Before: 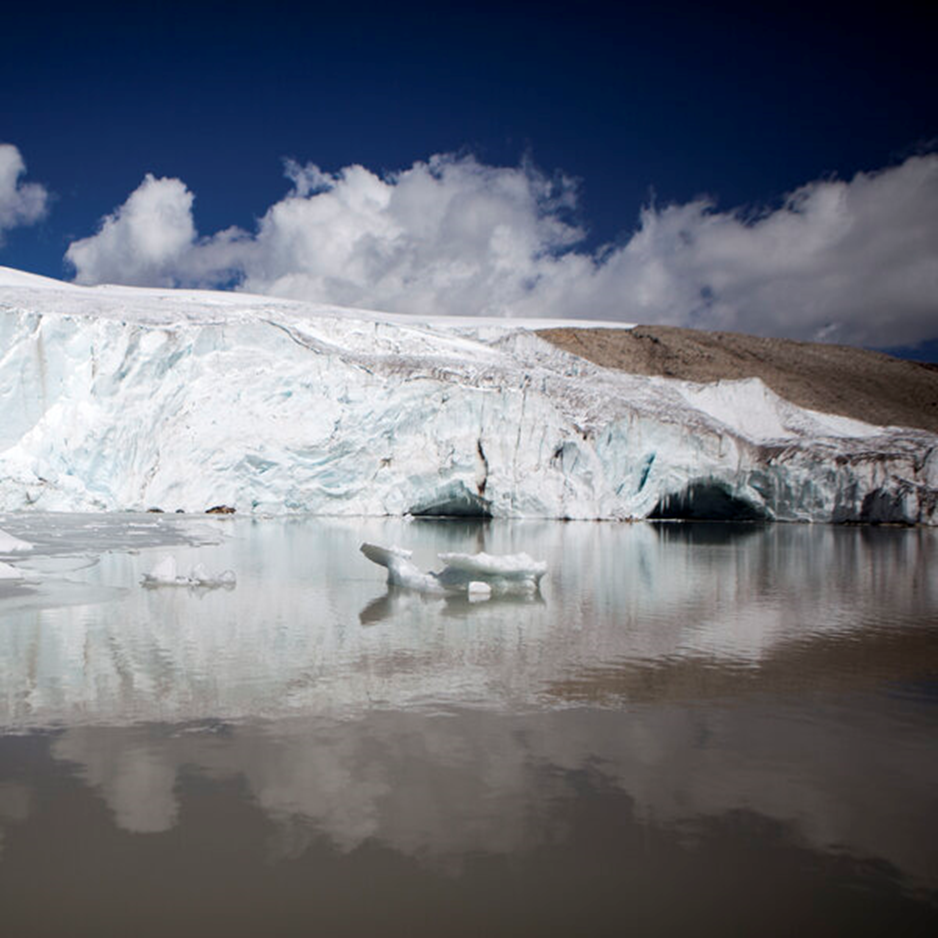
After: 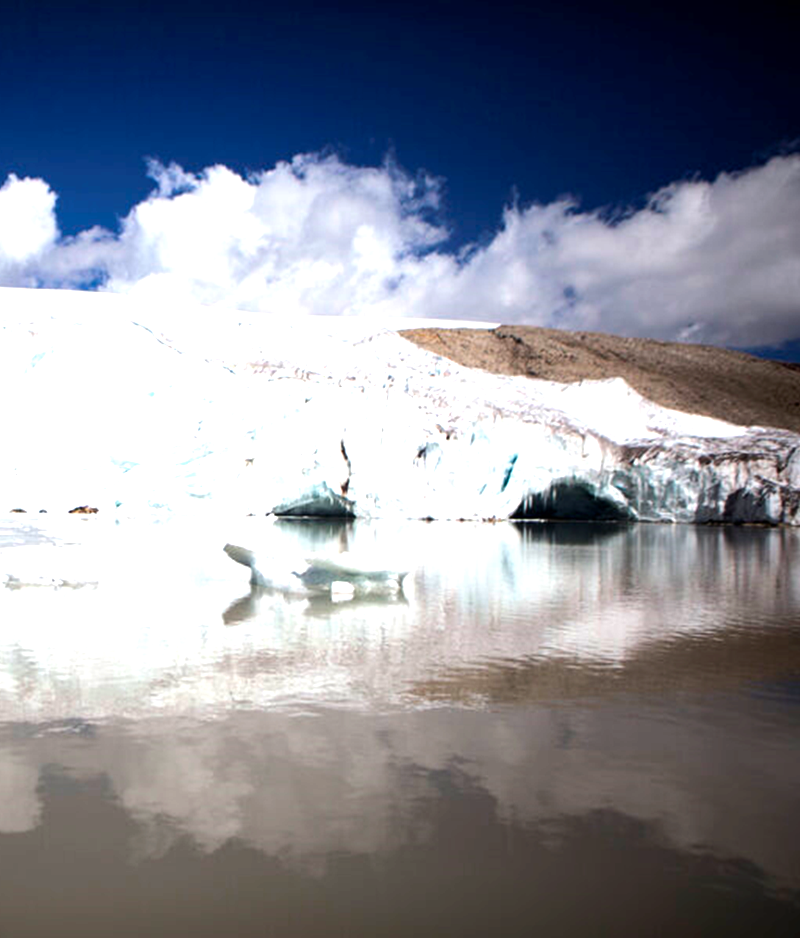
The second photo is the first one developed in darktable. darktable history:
crop and rotate: left 14.627%
tone equalizer: -8 EV -0.434 EV, -7 EV -0.416 EV, -6 EV -0.295 EV, -5 EV -0.237 EV, -3 EV 0.251 EV, -2 EV 0.334 EV, -1 EV 0.414 EV, +0 EV 0.391 EV, edges refinement/feathering 500, mask exposure compensation -1.57 EV, preserve details no
color balance rgb: perceptual saturation grading › global saturation 29.665%, perceptual brilliance grading › global brilliance 3.004%
exposure: black level correction 0, exposure 0.696 EV, compensate highlight preservation false
